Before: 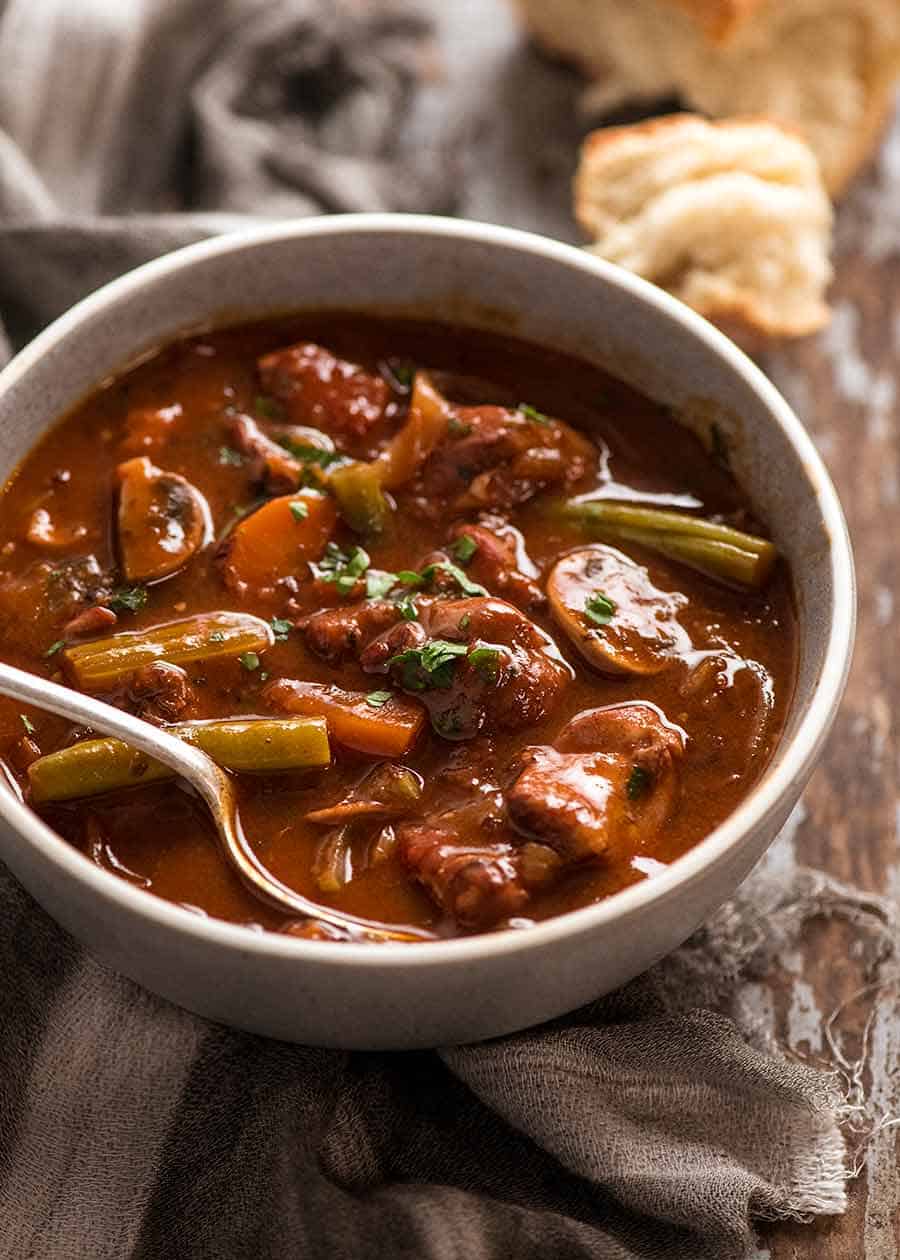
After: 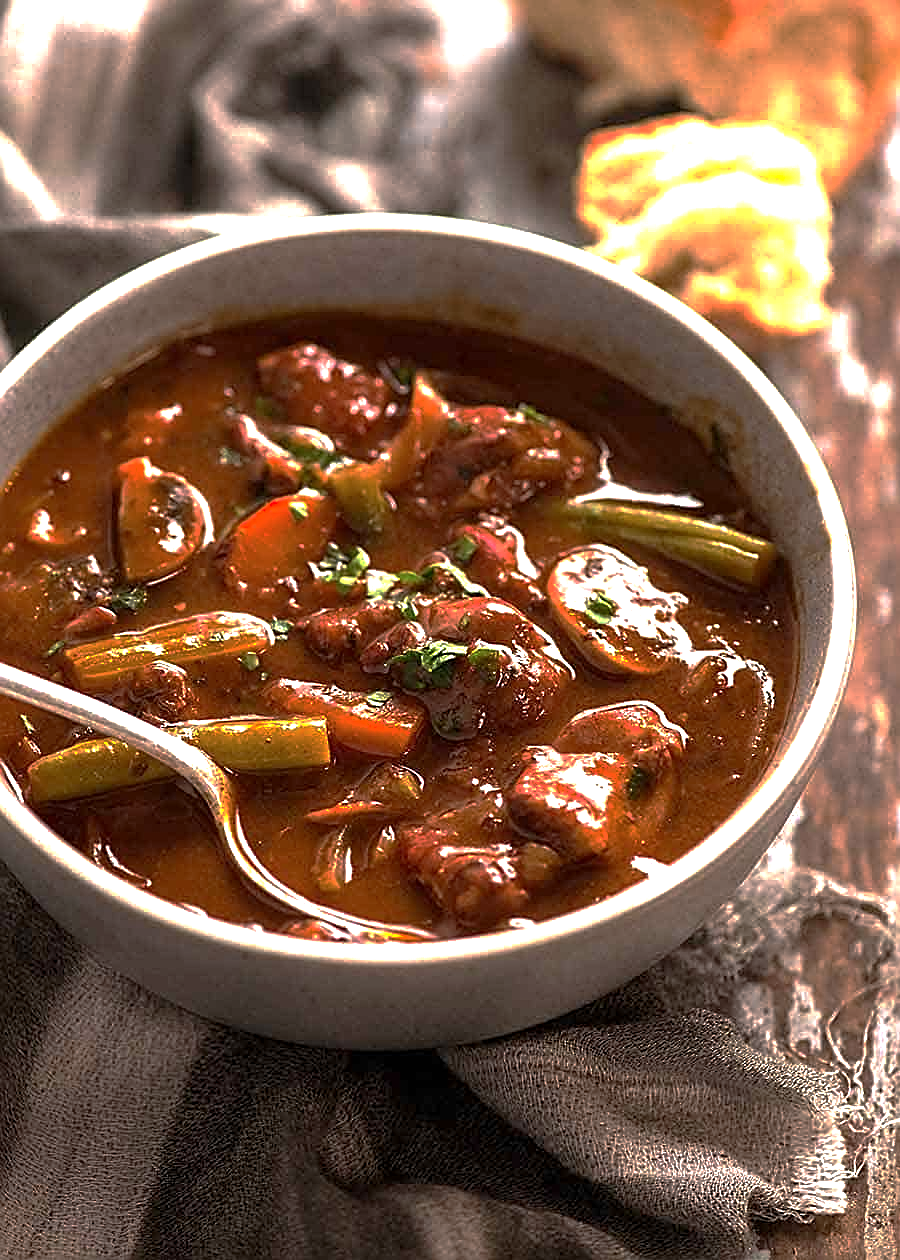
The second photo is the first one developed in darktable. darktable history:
exposure: exposure 1 EV, compensate exposure bias true, compensate highlight preservation false
sharpen: amount 0.74
base curve: curves: ch0 [(0, 0) (0.826, 0.587) (1, 1)], preserve colors none
